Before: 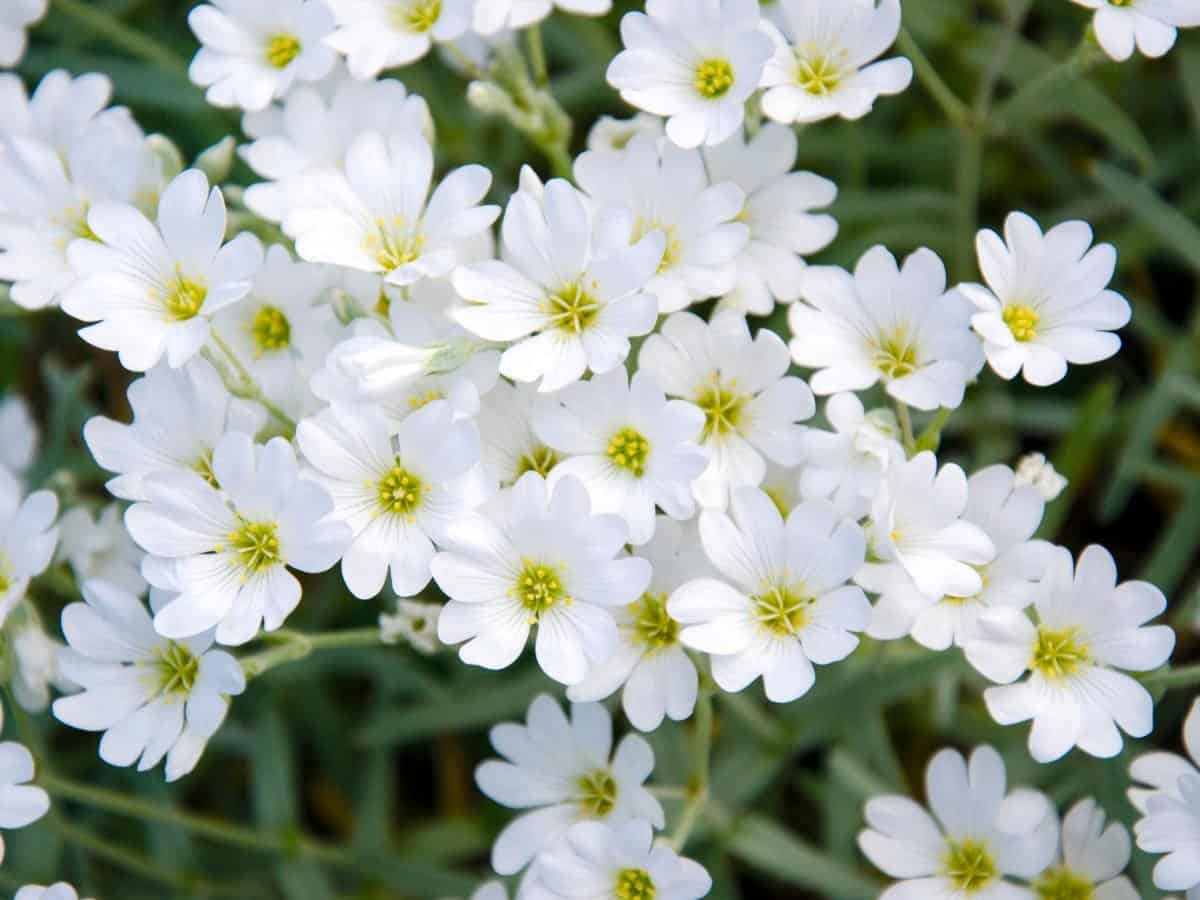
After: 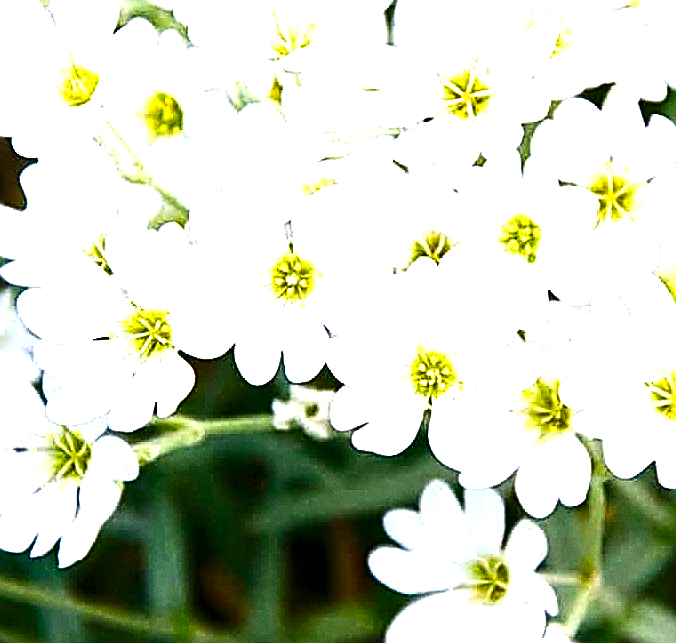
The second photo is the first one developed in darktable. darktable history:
sharpen: amount 2
grain: coarseness 0.09 ISO
exposure: black level correction 0, exposure 1.3 EV, compensate highlight preservation false
contrast brightness saturation: contrast 0.1, brightness -0.26, saturation 0.14
crop: left 8.966%, top 23.852%, right 34.699%, bottom 4.703%
